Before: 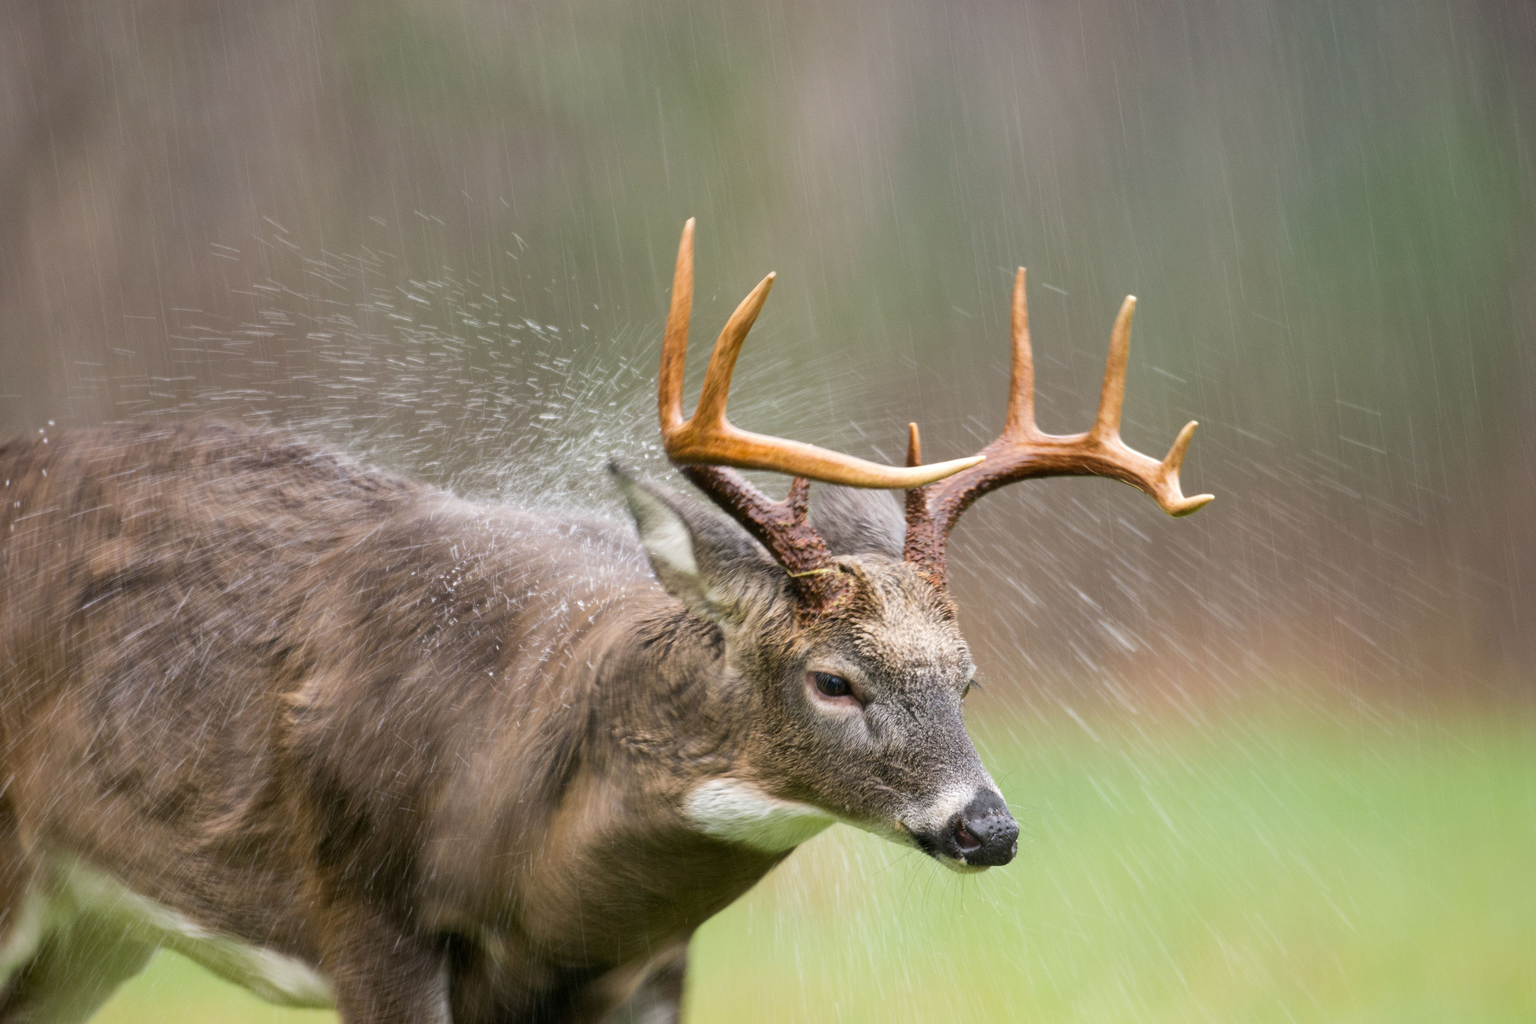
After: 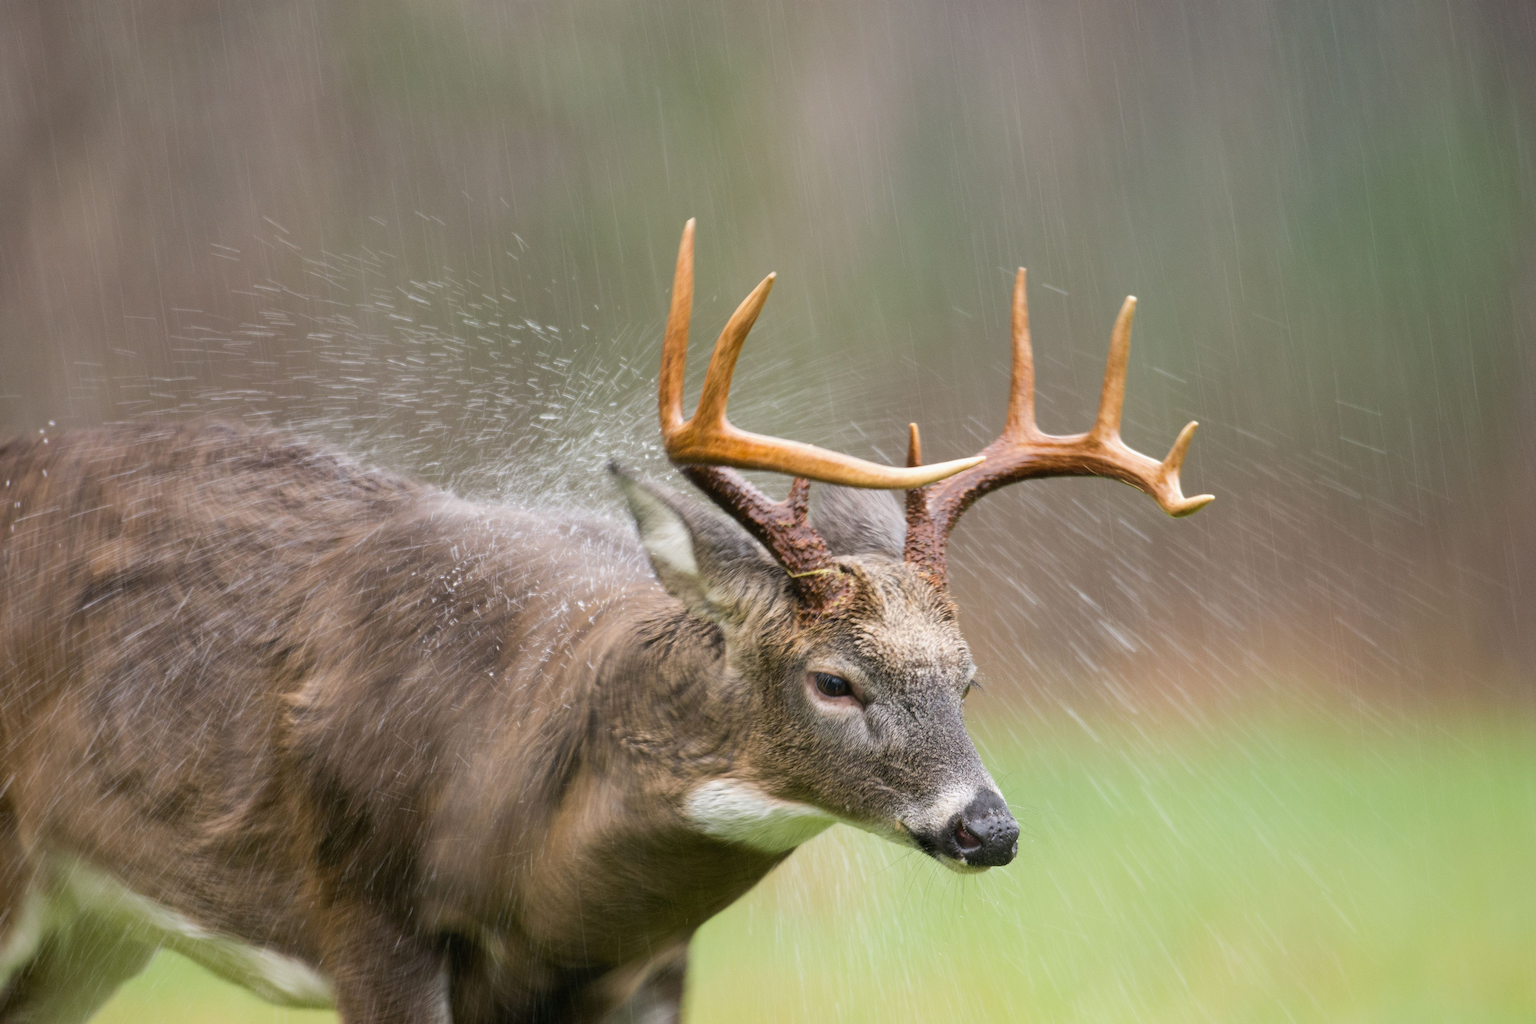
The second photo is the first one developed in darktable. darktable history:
local contrast: mode bilateral grid, contrast 100, coarseness 100, detail 89%, midtone range 0.2
